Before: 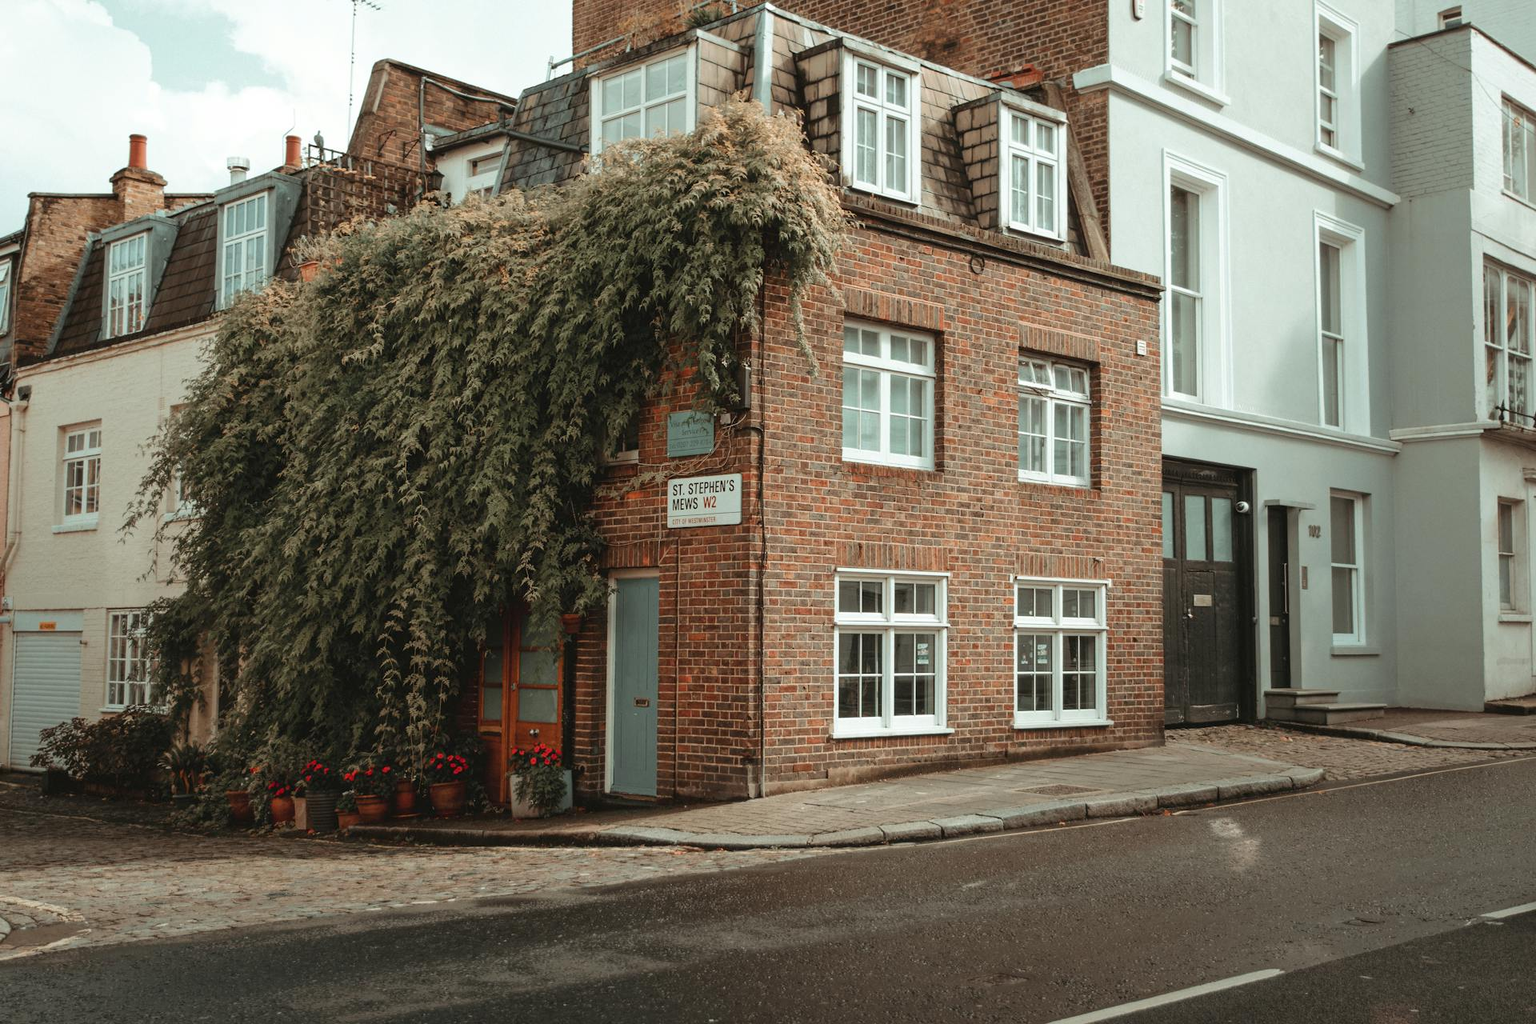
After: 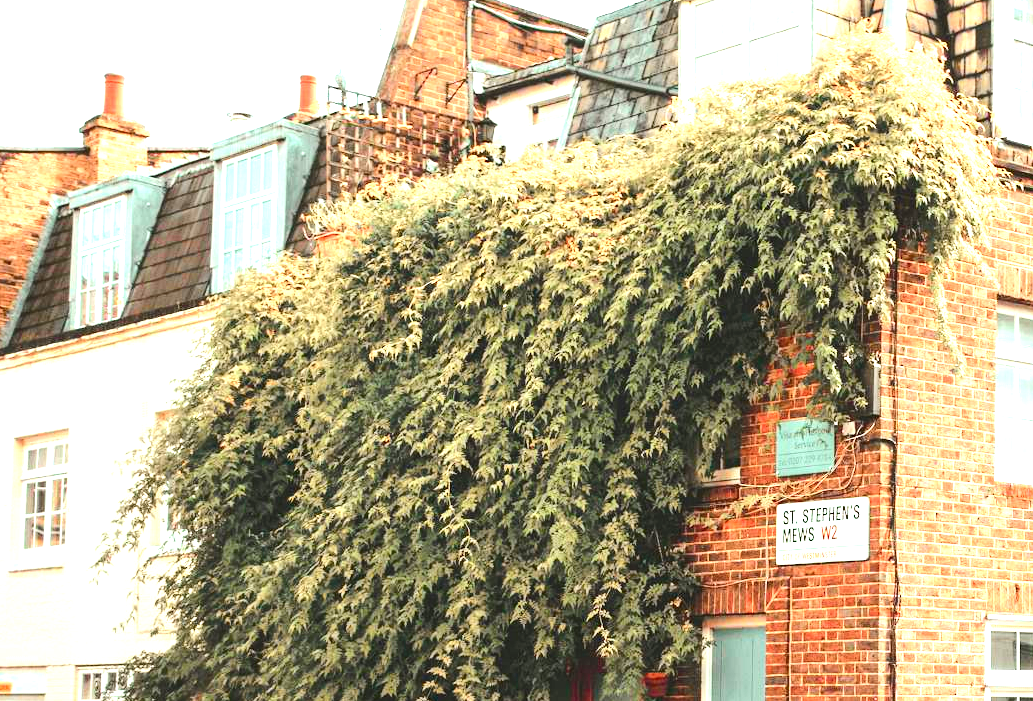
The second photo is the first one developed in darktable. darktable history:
crop and rotate: left 3.03%, top 7.434%, right 43.12%, bottom 37.787%
exposure: exposure 2.192 EV, compensate highlight preservation false
tone curve: curves: ch0 [(0, 0) (0.126, 0.086) (0.338, 0.307) (0.494, 0.531) (0.703, 0.762) (1, 1)]; ch1 [(0, 0) (0.346, 0.324) (0.45, 0.426) (0.5, 0.5) (0.522, 0.517) (0.55, 0.578) (1, 1)]; ch2 [(0, 0) (0.44, 0.424) (0.501, 0.499) (0.554, 0.554) (0.622, 0.667) (0.707, 0.746) (1, 1)], color space Lab, independent channels
